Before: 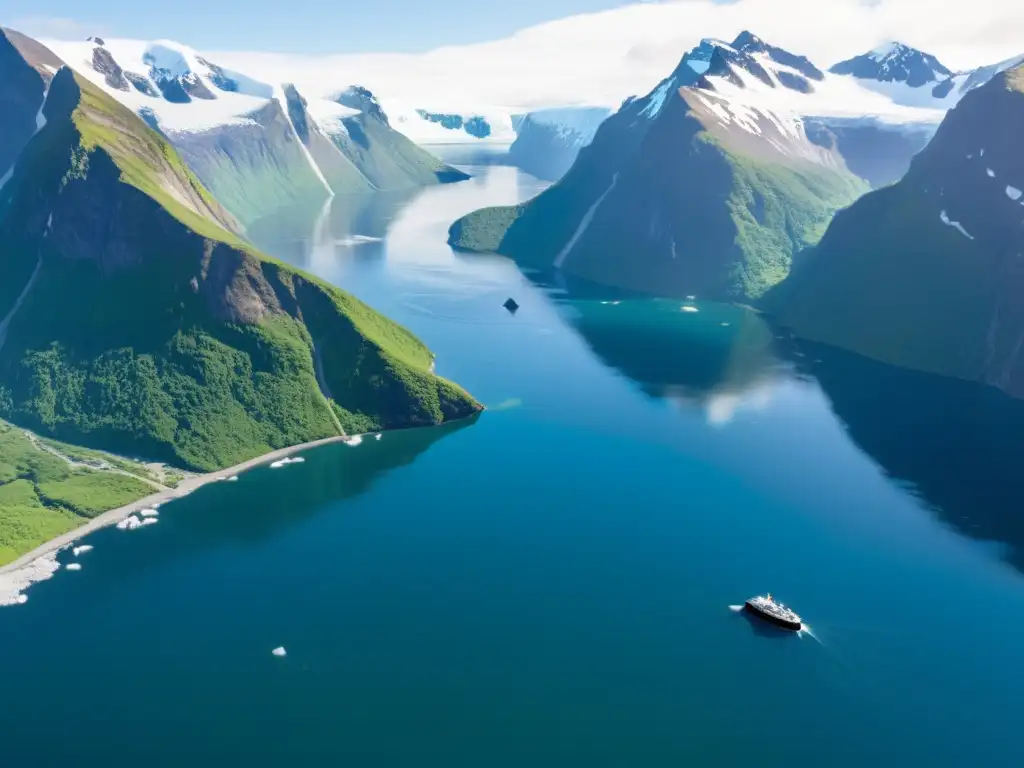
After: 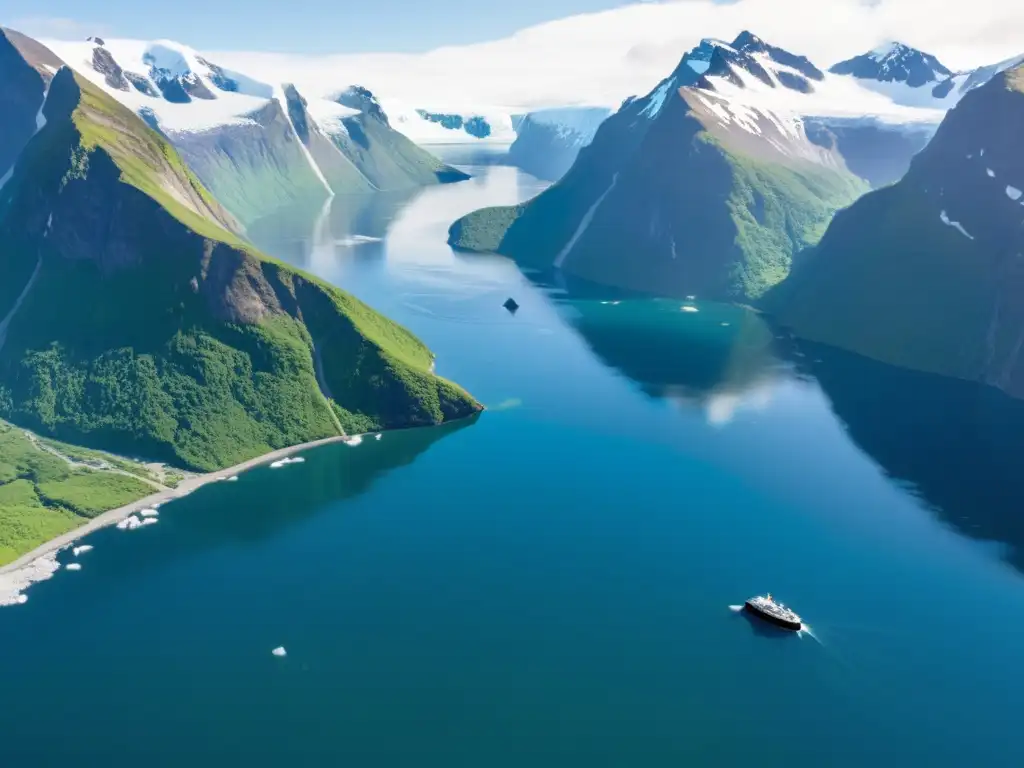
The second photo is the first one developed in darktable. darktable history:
shadows and highlights: shadows 36.39, highlights -27.27, soften with gaussian
